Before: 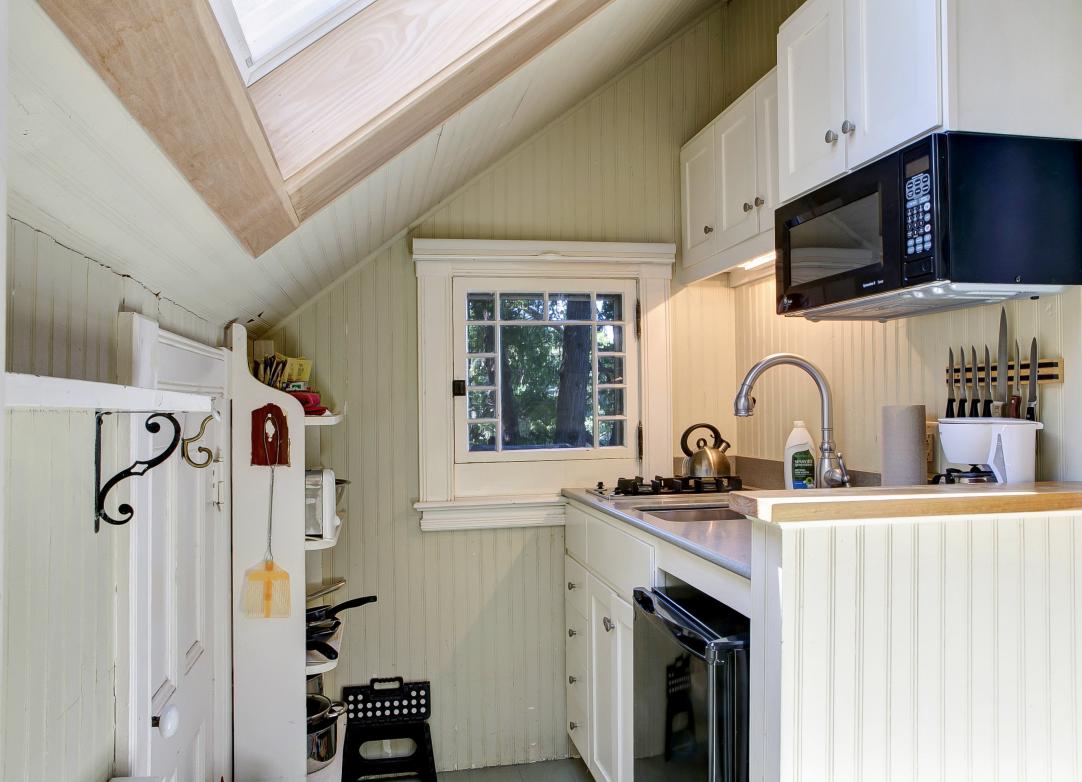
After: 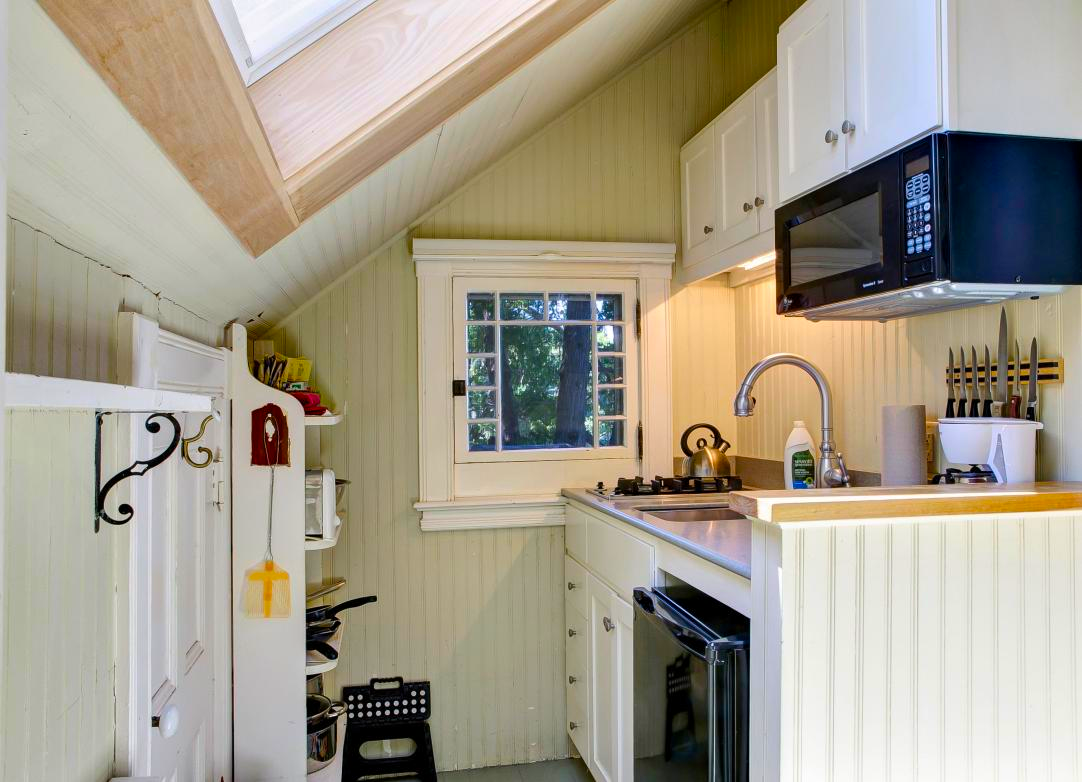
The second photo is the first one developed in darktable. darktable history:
color balance rgb: perceptual saturation grading › global saturation 31.051%, global vibrance 20%
contrast brightness saturation: saturation 0.098
